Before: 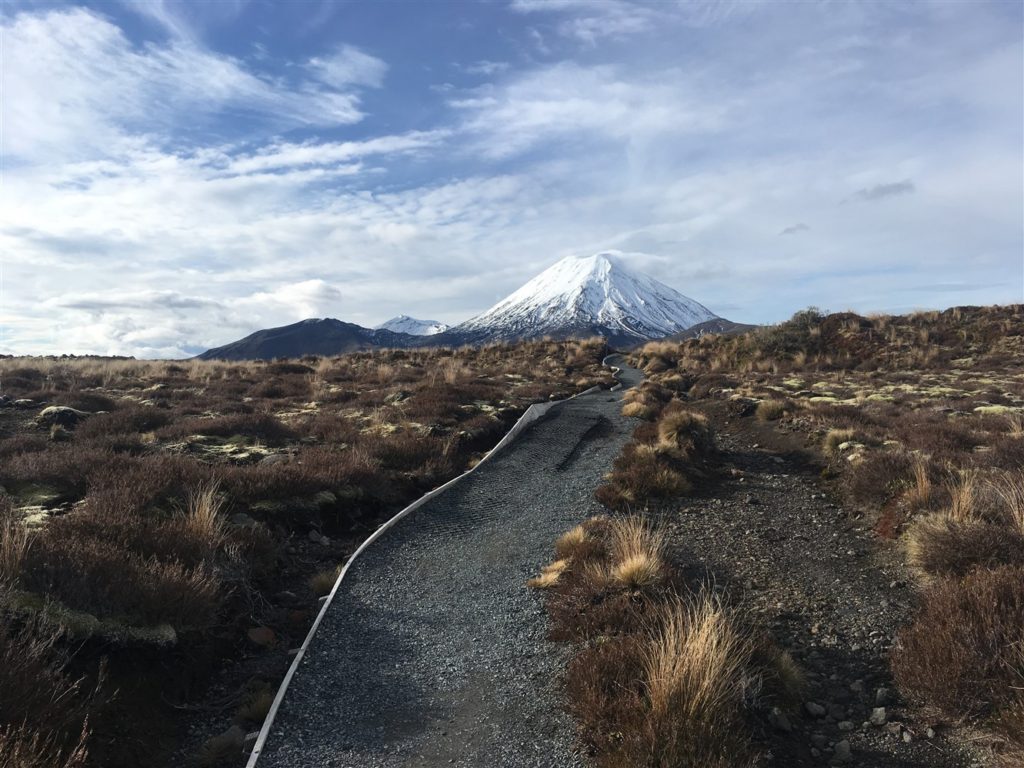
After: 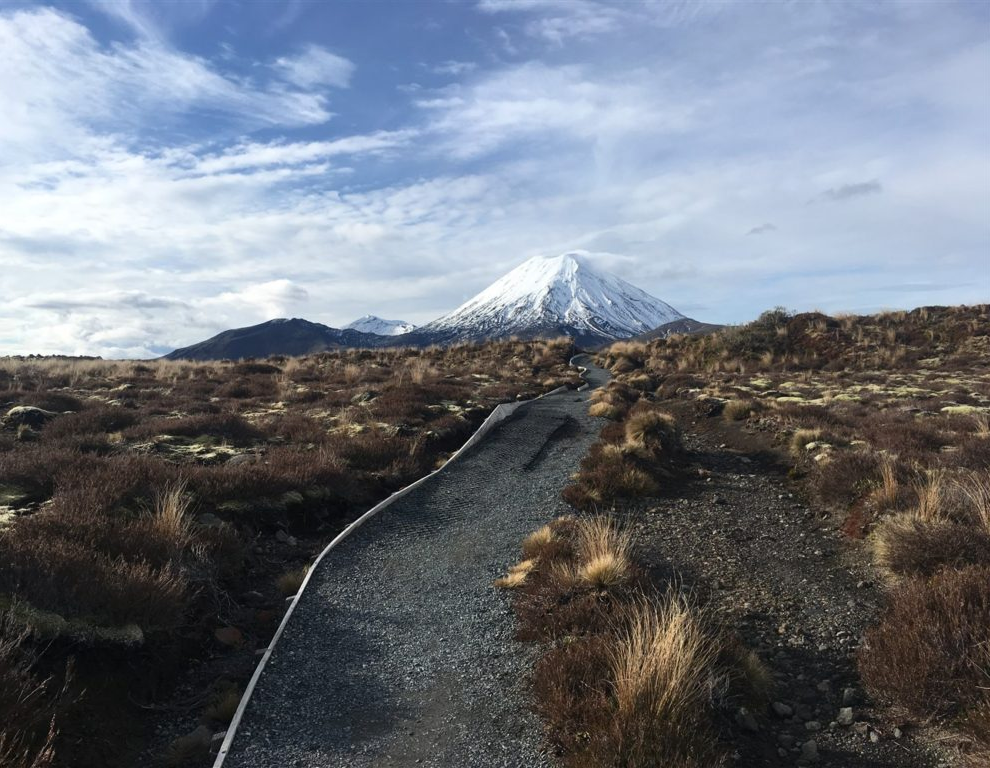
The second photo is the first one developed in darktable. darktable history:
crop and rotate: left 3.238%
contrast brightness saturation: contrast 0.08, saturation 0.02
